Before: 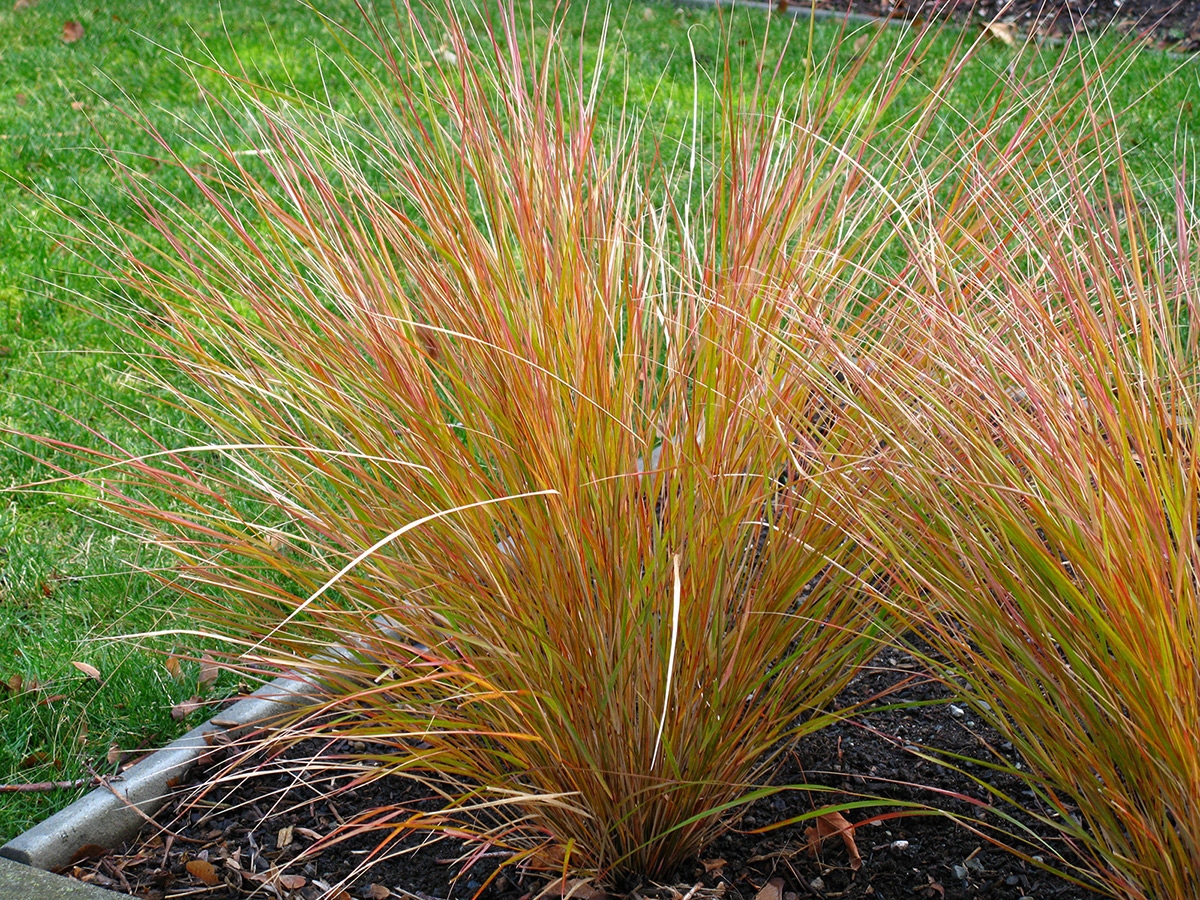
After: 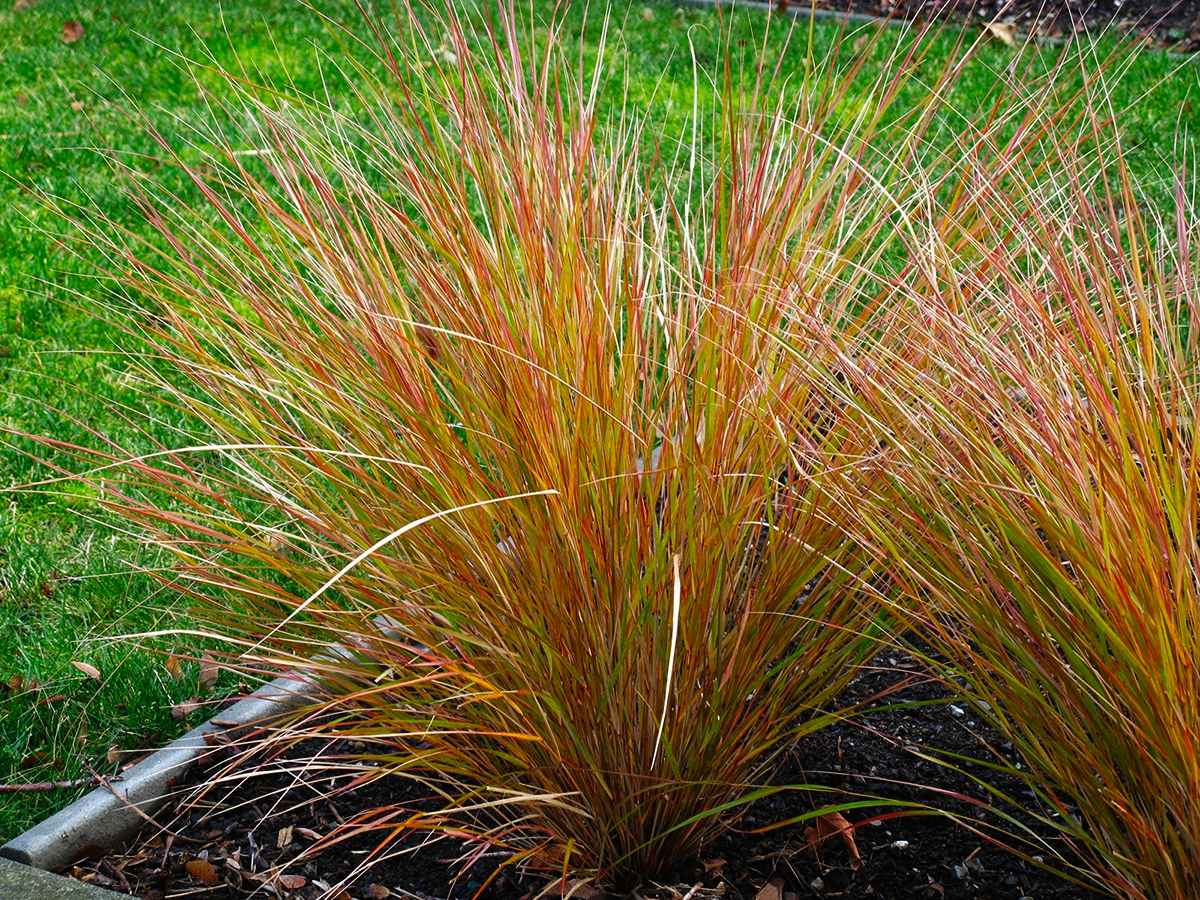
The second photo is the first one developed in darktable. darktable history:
tone curve: curves: ch0 [(0, 0) (0.003, 0.008) (0.011, 0.011) (0.025, 0.014) (0.044, 0.021) (0.069, 0.029) (0.1, 0.042) (0.136, 0.06) (0.177, 0.09) (0.224, 0.126) (0.277, 0.177) (0.335, 0.243) (0.399, 0.31) (0.468, 0.388) (0.543, 0.484) (0.623, 0.585) (0.709, 0.683) (0.801, 0.775) (0.898, 0.873) (1, 1)], preserve colors none
